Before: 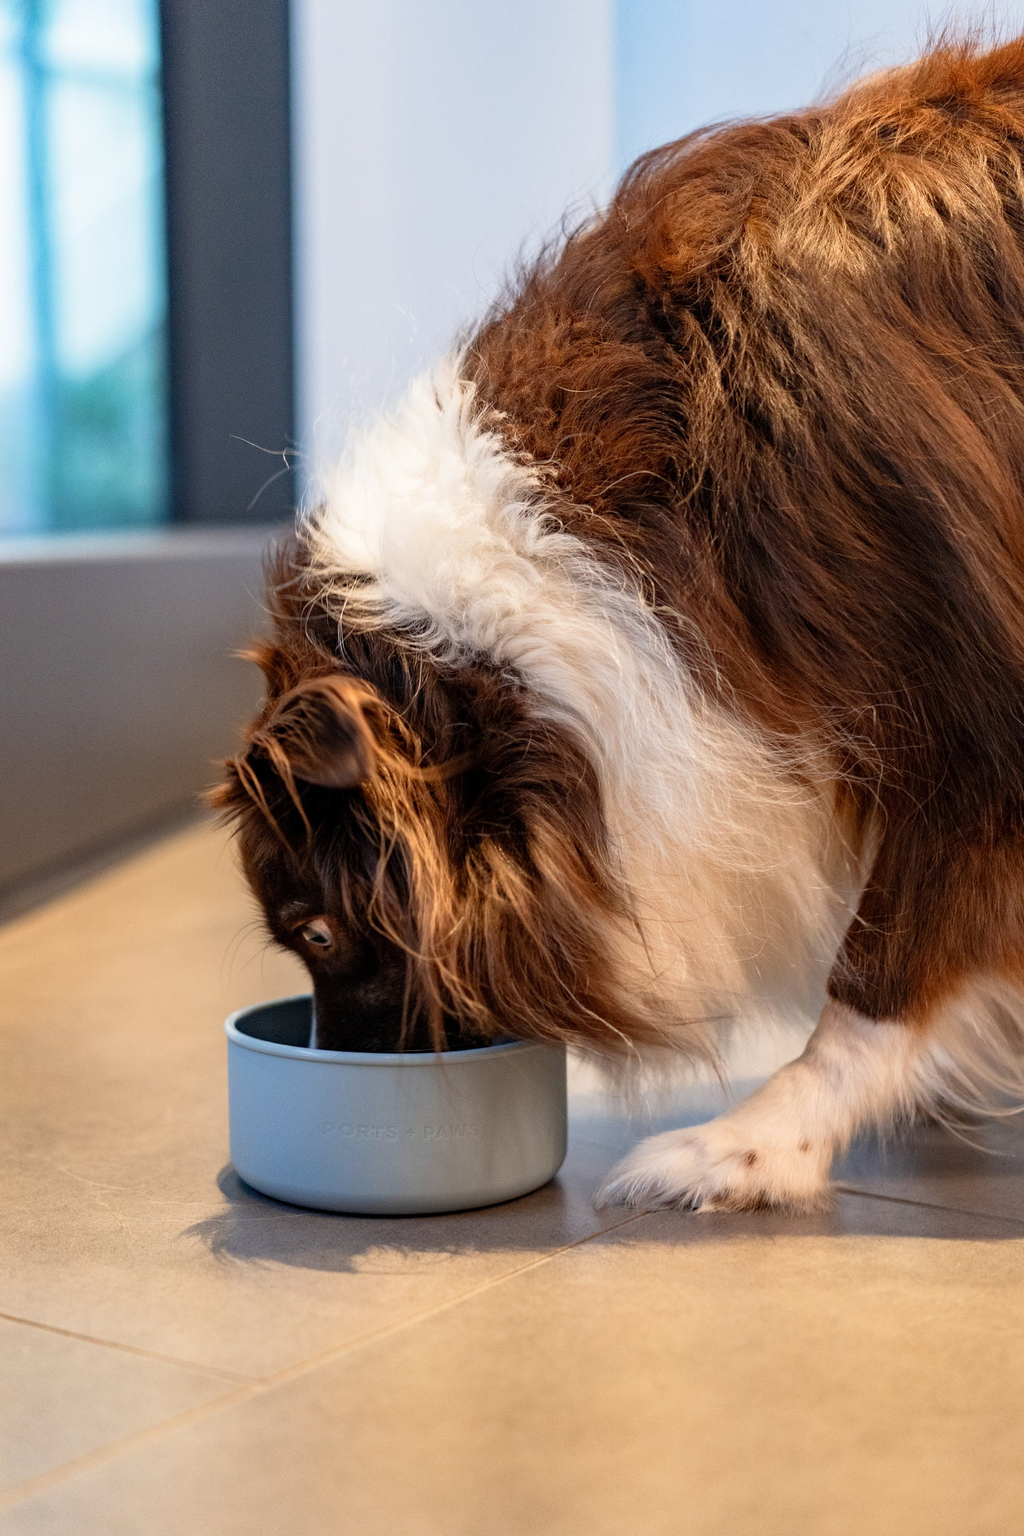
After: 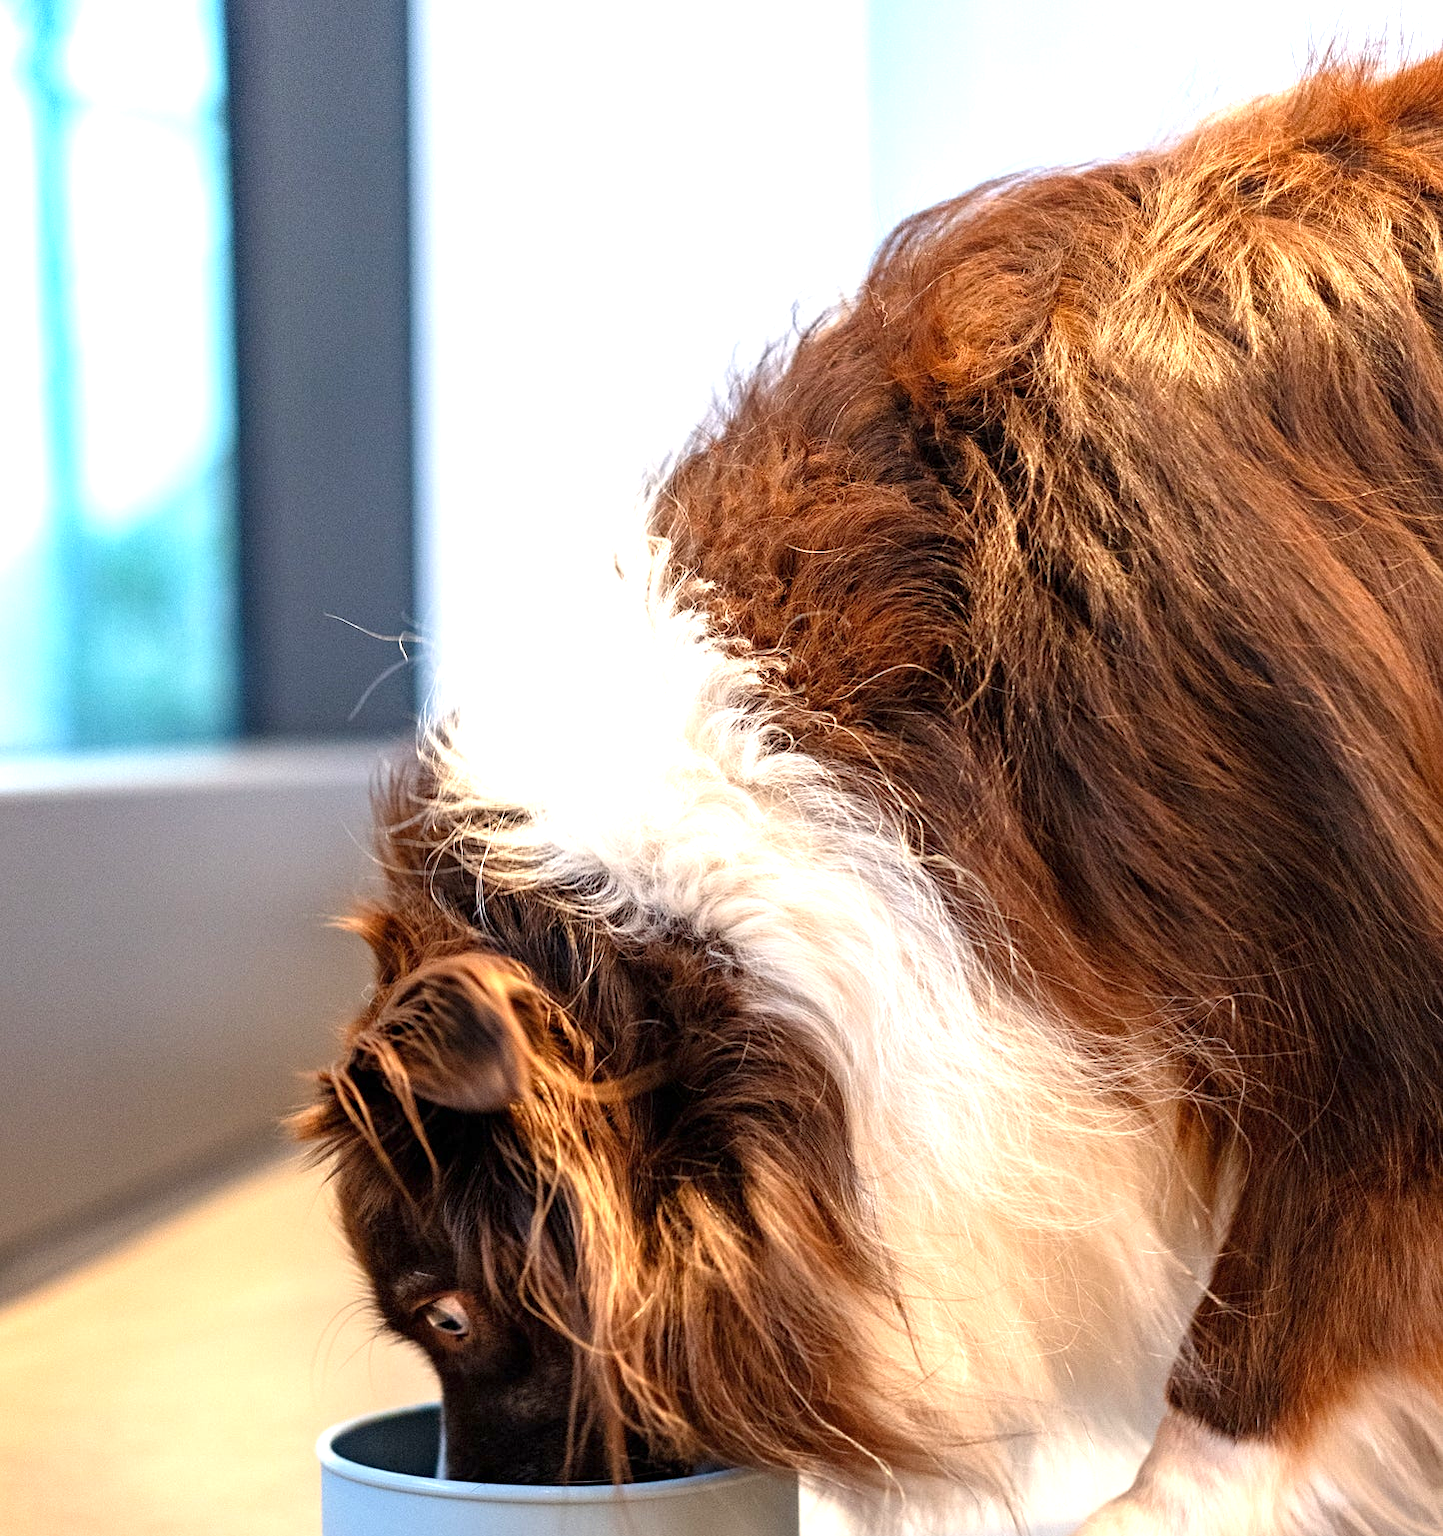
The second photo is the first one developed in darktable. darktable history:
crop: right 0%, bottom 29.074%
sharpen: amount 0.216
exposure: black level correction 0, exposure 0.938 EV, compensate highlight preservation false
